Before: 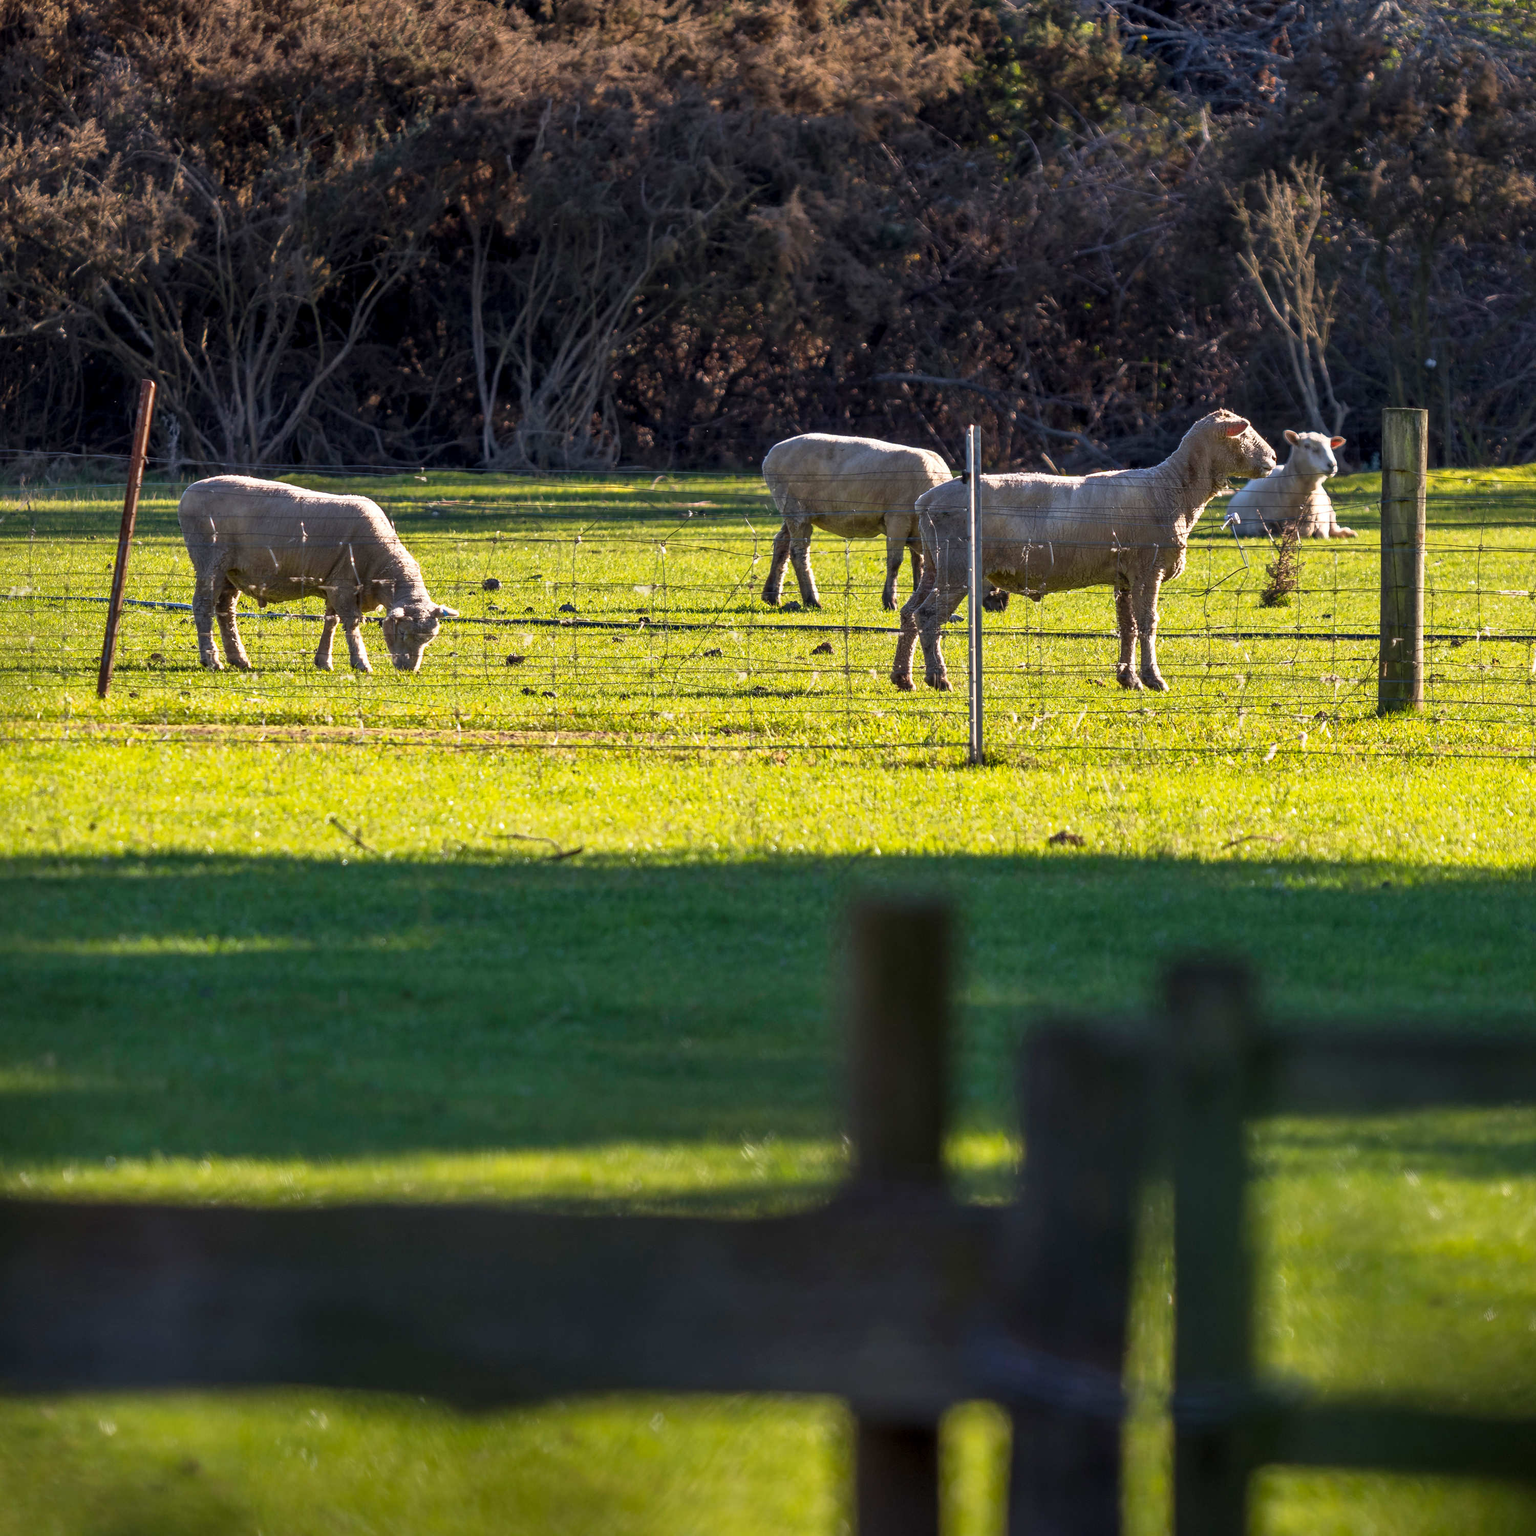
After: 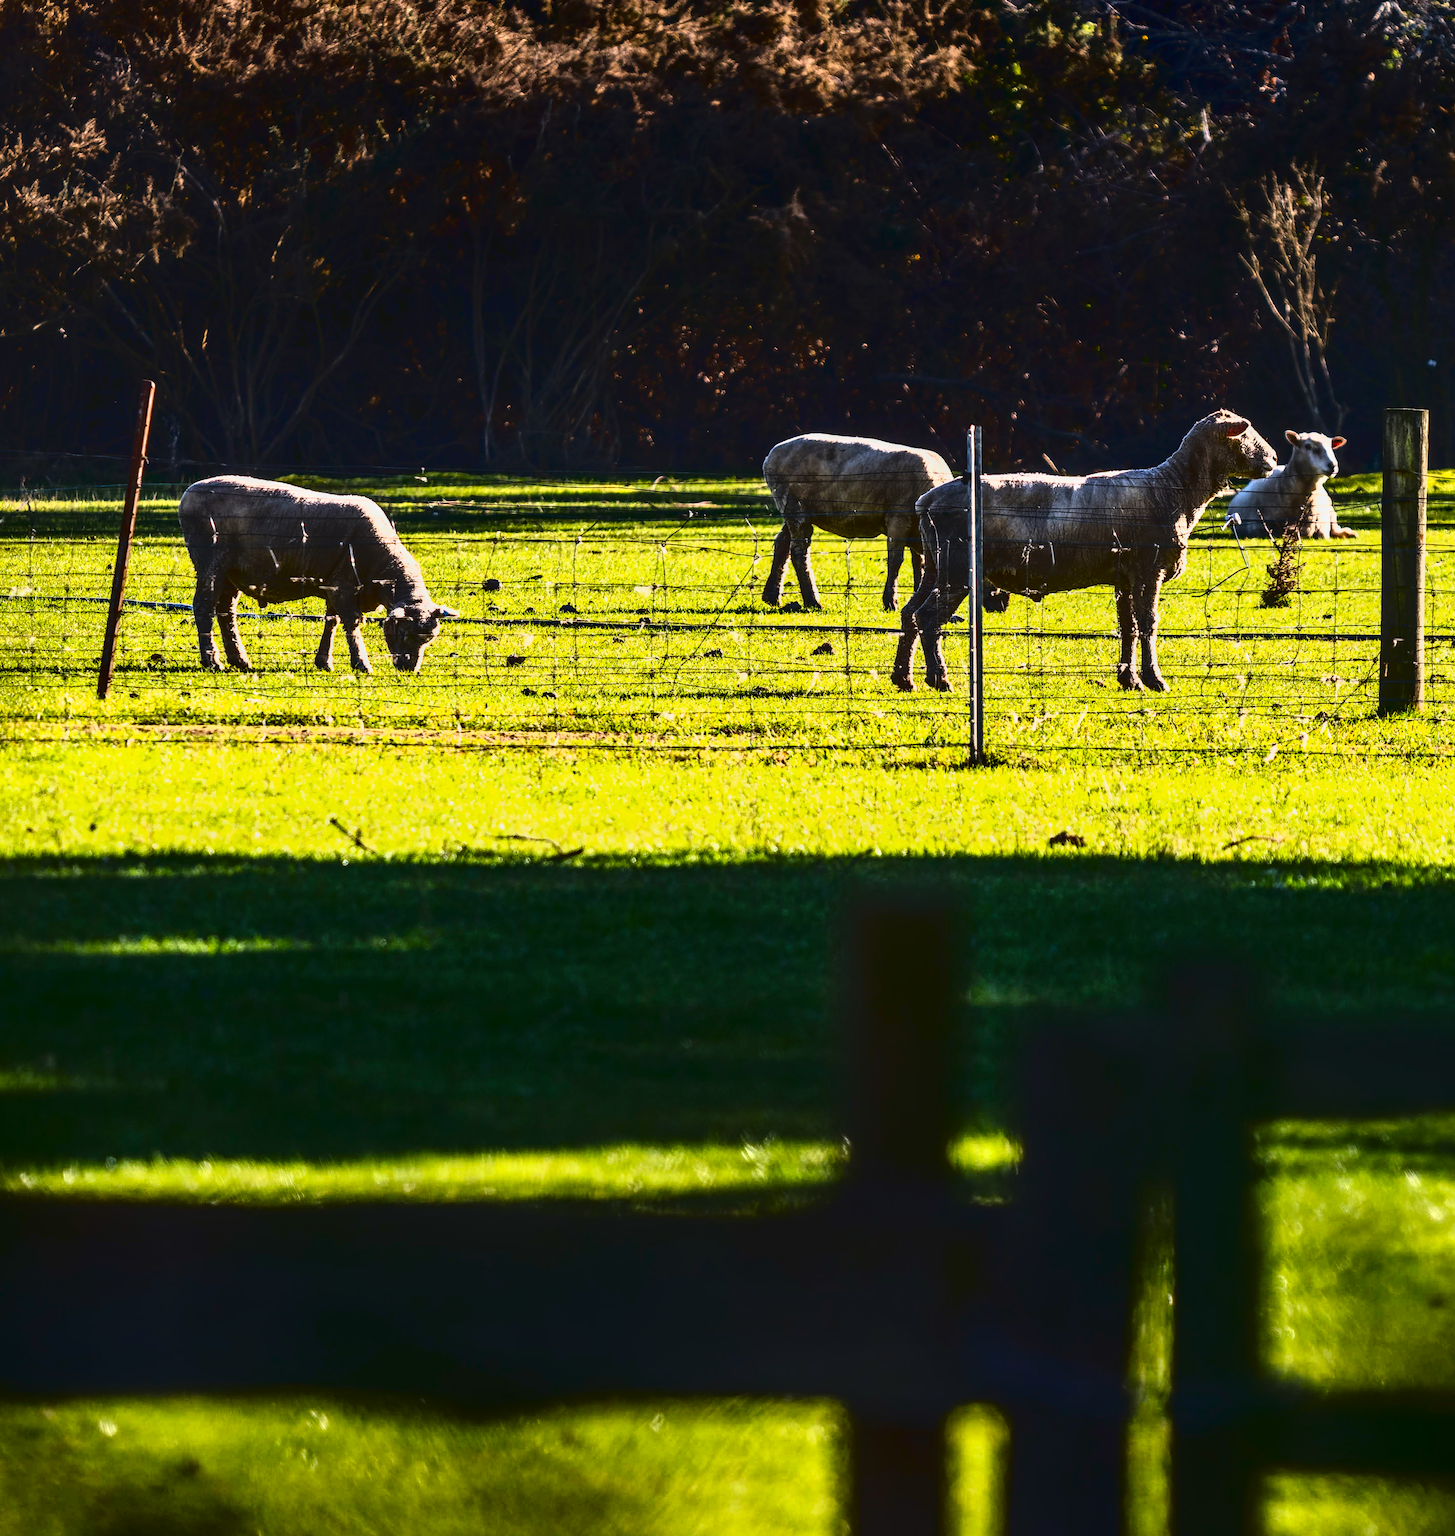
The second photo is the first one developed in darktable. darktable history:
tone curve: curves: ch0 [(0, 0) (0.003, 0.023) (0.011, 0.024) (0.025, 0.028) (0.044, 0.035) (0.069, 0.043) (0.1, 0.052) (0.136, 0.063) (0.177, 0.094) (0.224, 0.145) (0.277, 0.209) (0.335, 0.281) (0.399, 0.364) (0.468, 0.453) (0.543, 0.553) (0.623, 0.66) (0.709, 0.767) (0.801, 0.88) (0.898, 0.968) (1, 1)], color space Lab, linked channels, preserve colors none
contrast brightness saturation: contrast 0.318, brightness -0.085, saturation 0.17
crop and rotate: left 0%, right 5.258%
color balance rgb: shadows lift › chroma 0.846%, shadows lift › hue 112.81°, global offset › luminance 0.772%, perceptual saturation grading › global saturation 20%, perceptual saturation grading › highlights -25.572%, perceptual saturation grading › shadows 50.331%
local contrast: on, module defaults
